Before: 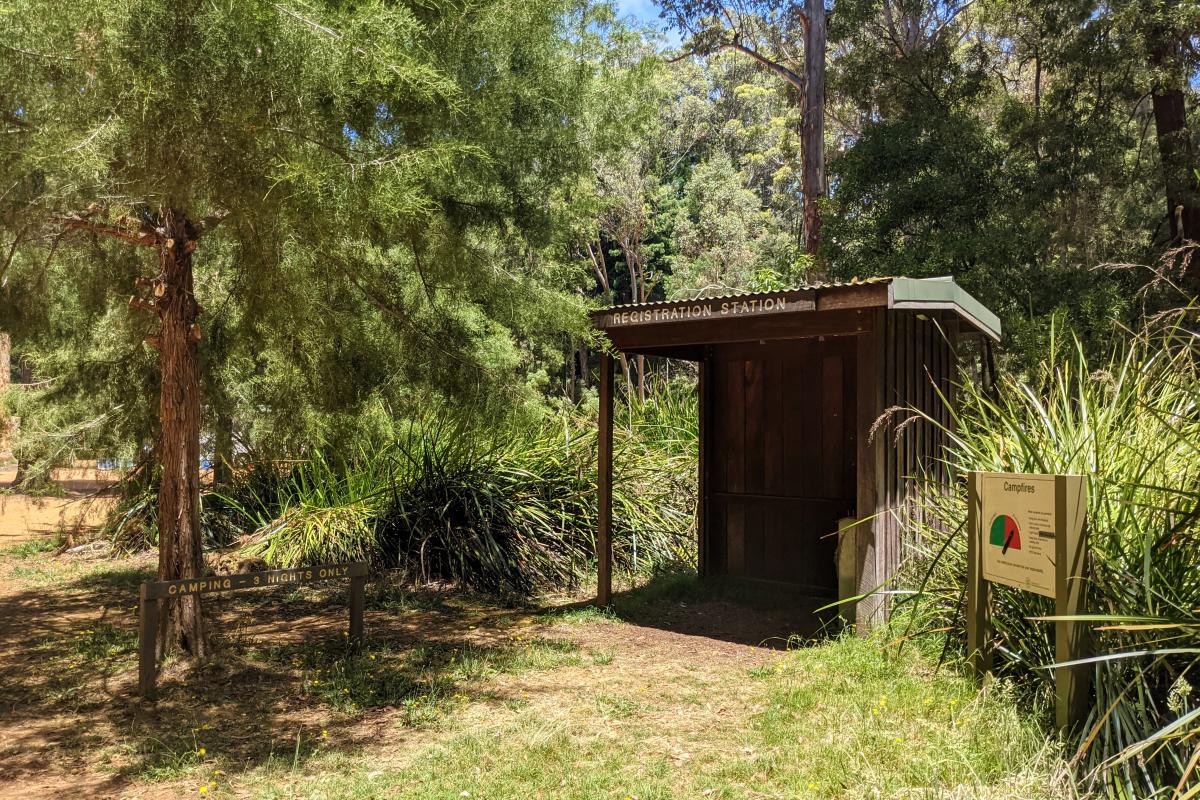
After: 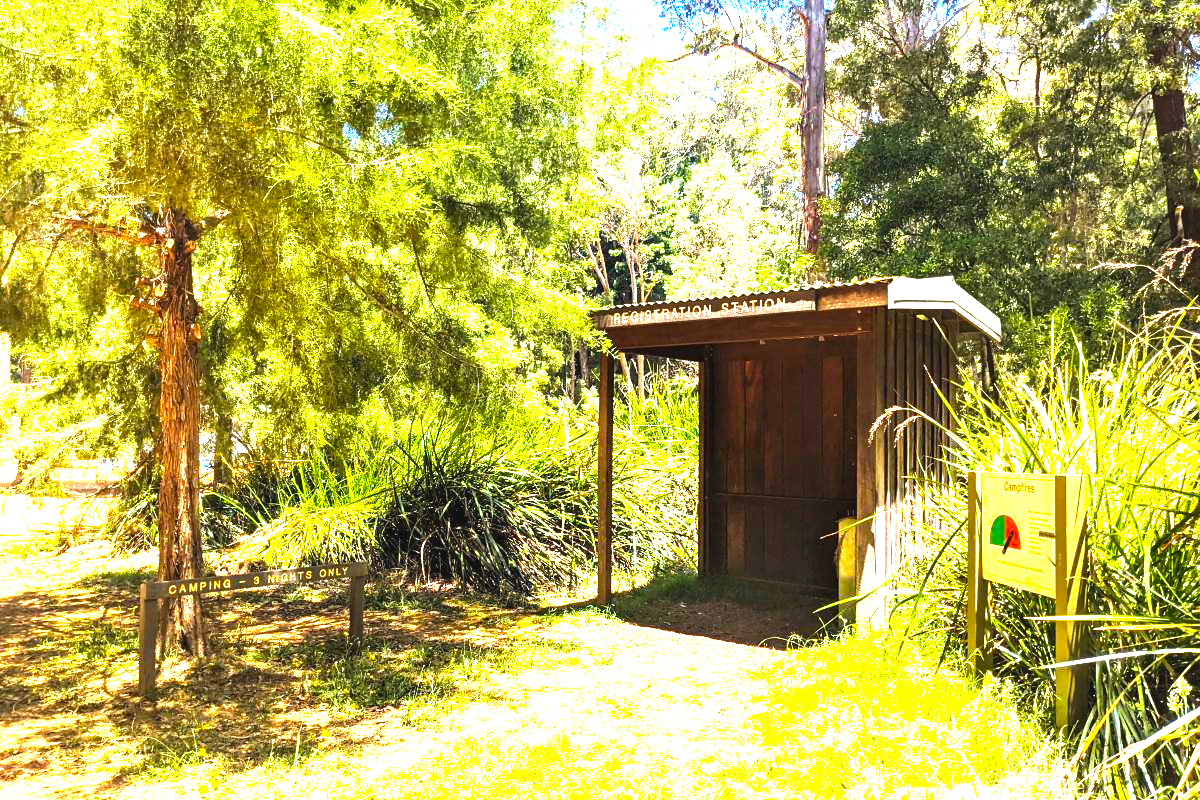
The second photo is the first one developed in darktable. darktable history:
color balance rgb: global offset › luminance 0.479%, global offset › hue 169.06°, perceptual saturation grading › global saturation 31.111%, perceptual brilliance grading › global brilliance 21.87%, perceptual brilliance grading › shadows -35.569%, global vibrance 20%
exposure: black level correction 0, exposure 1.997 EV, compensate exposure bias true, compensate highlight preservation false
